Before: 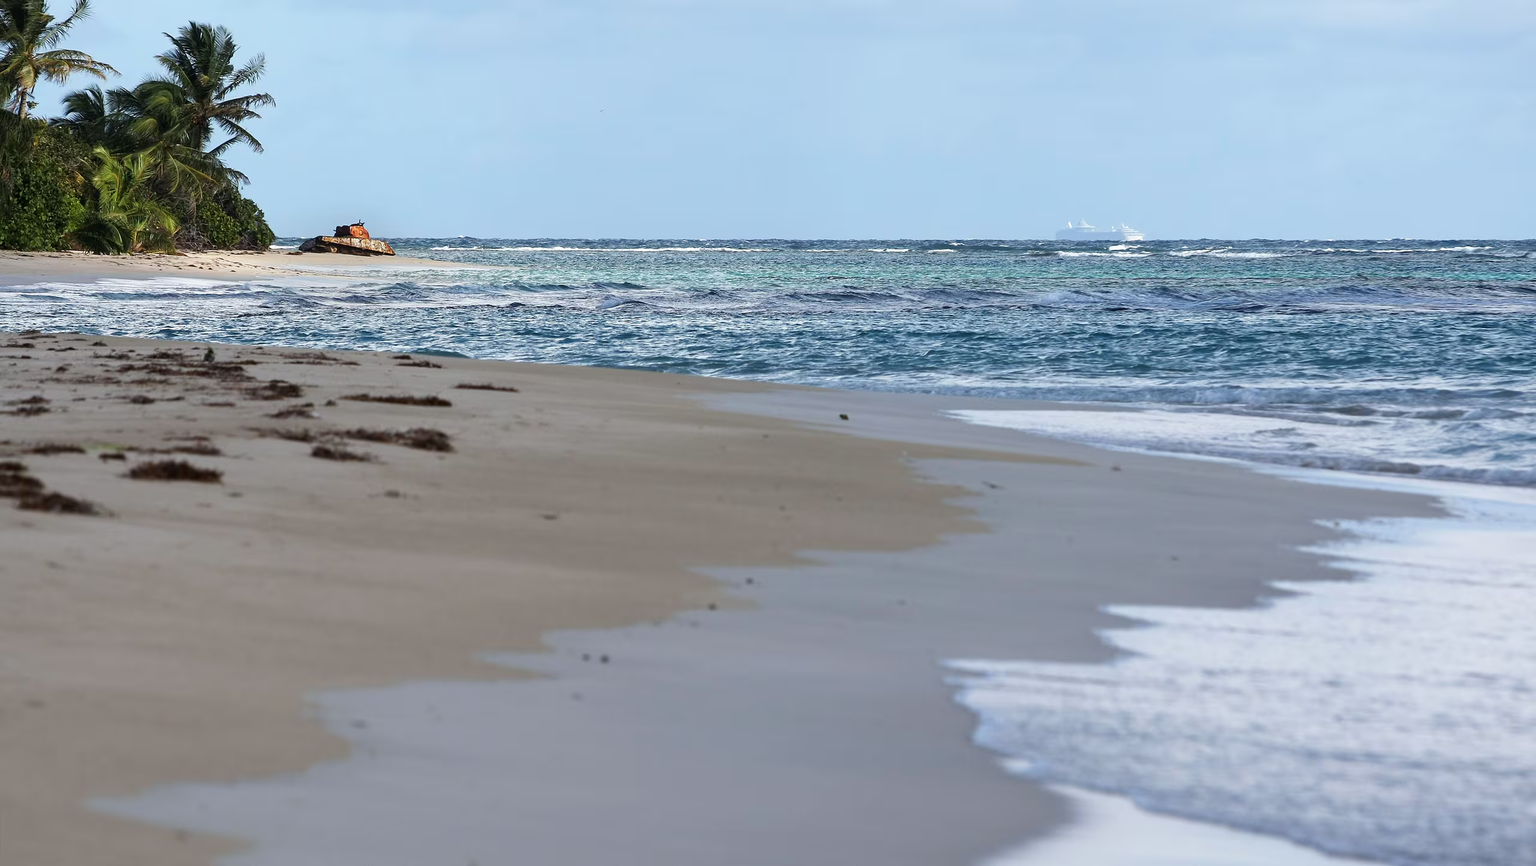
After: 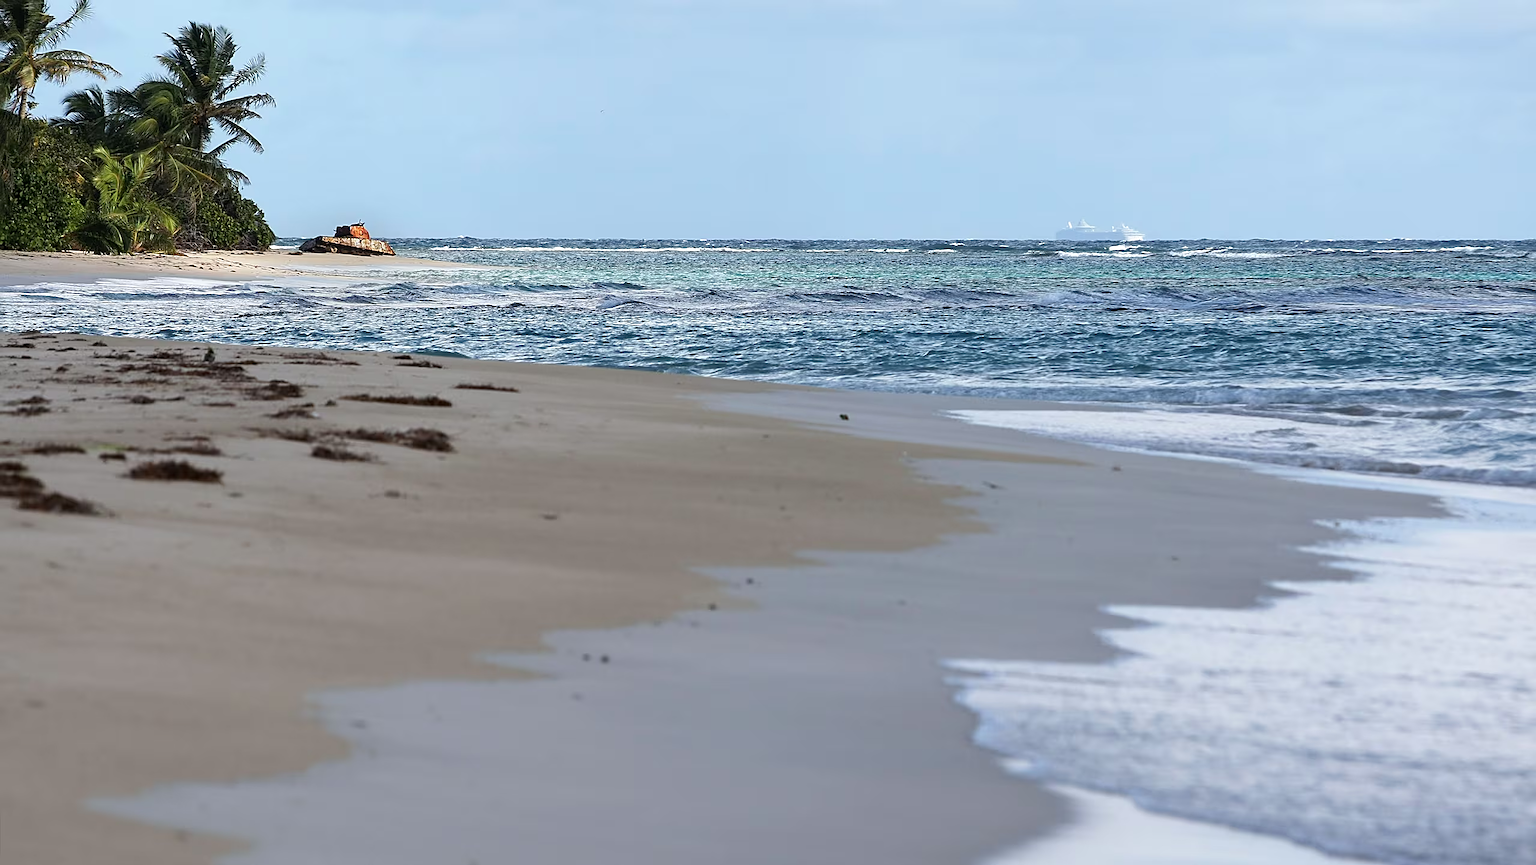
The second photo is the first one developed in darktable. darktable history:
shadows and highlights: shadows 12, white point adjustment 1.2, highlights -0.36, soften with gaussian
sharpen: on, module defaults
